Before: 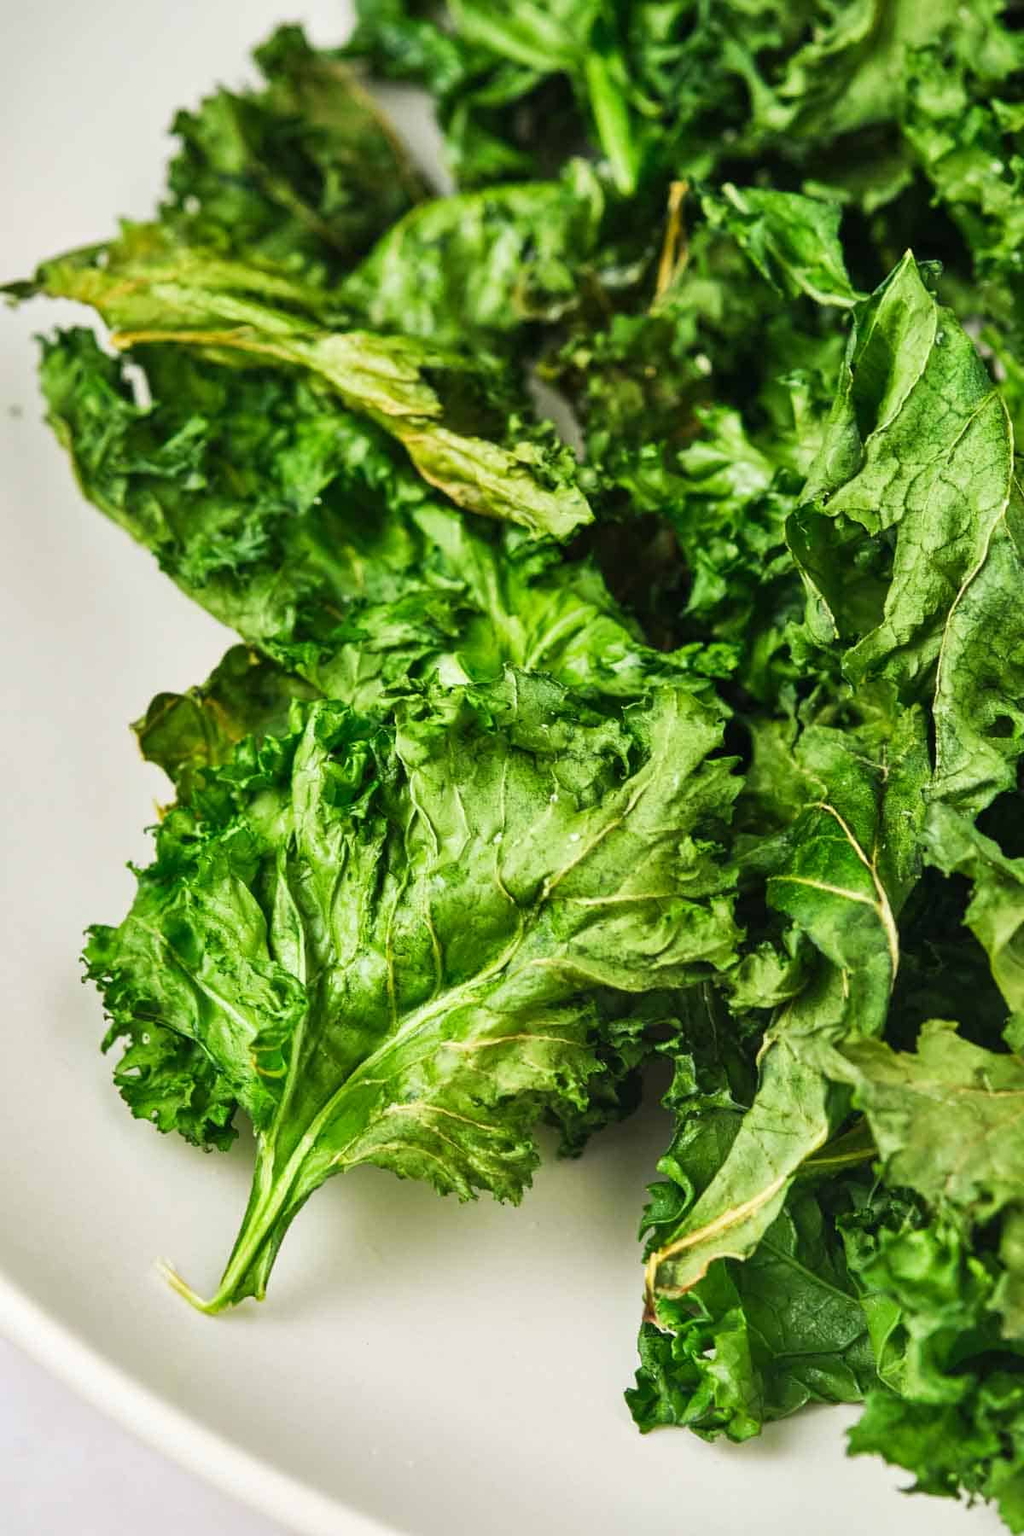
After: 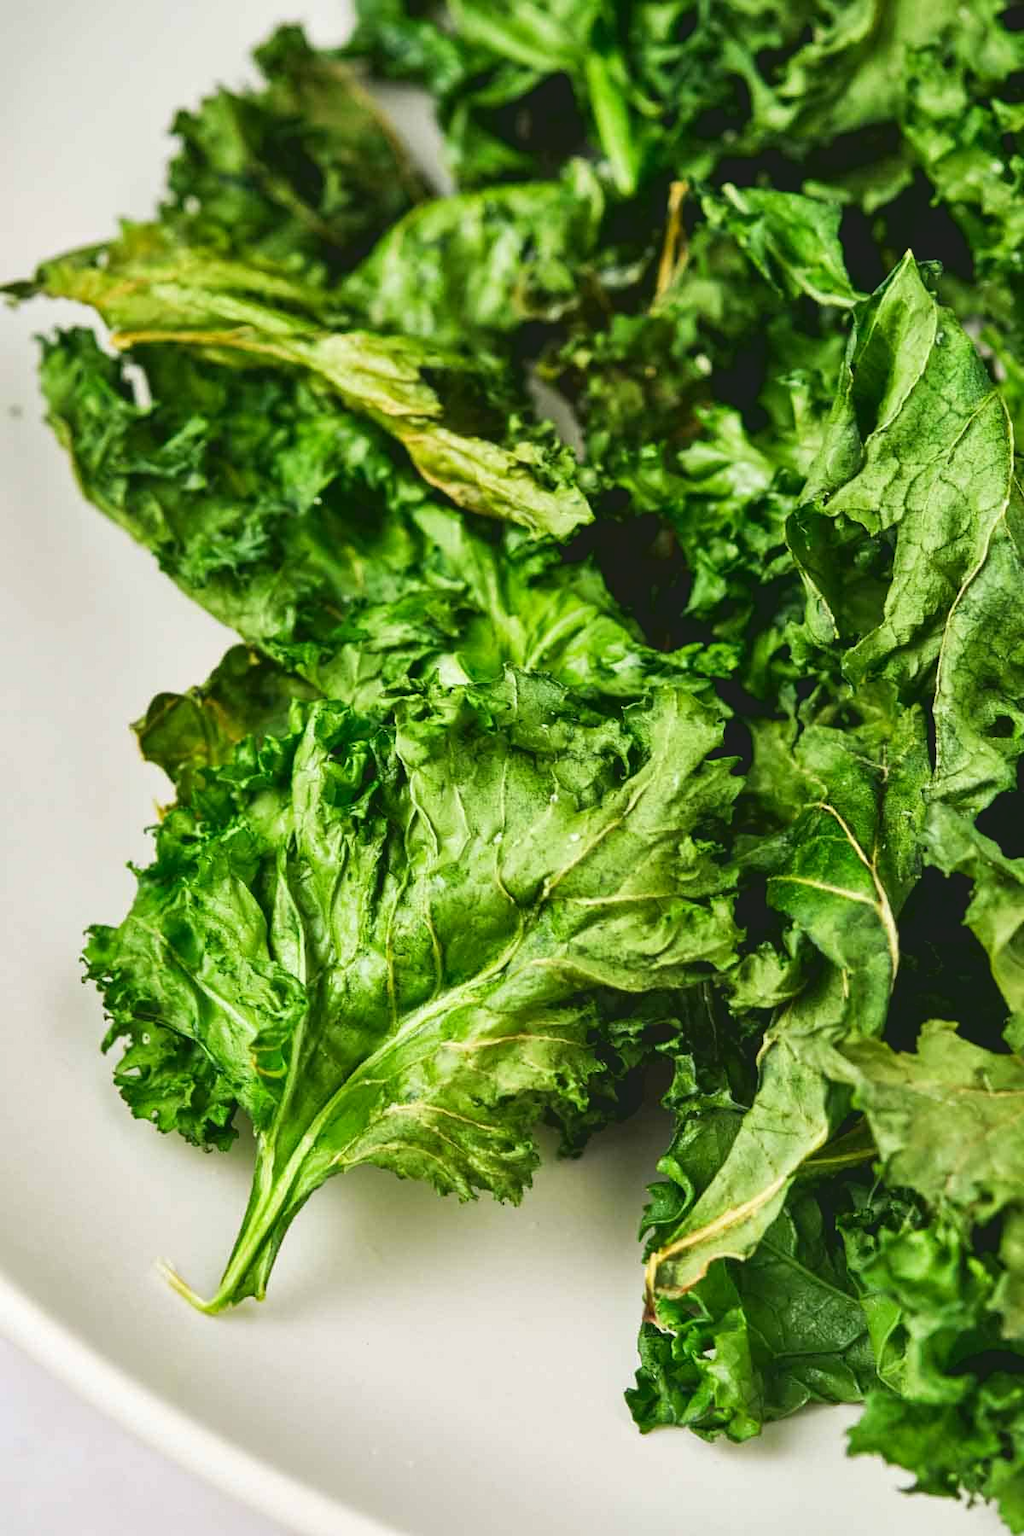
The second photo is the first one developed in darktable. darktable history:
tone curve: curves: ch0 [(0.122, 0.111) (1, 1)], color space Lab, independent channels, preserve colors none
